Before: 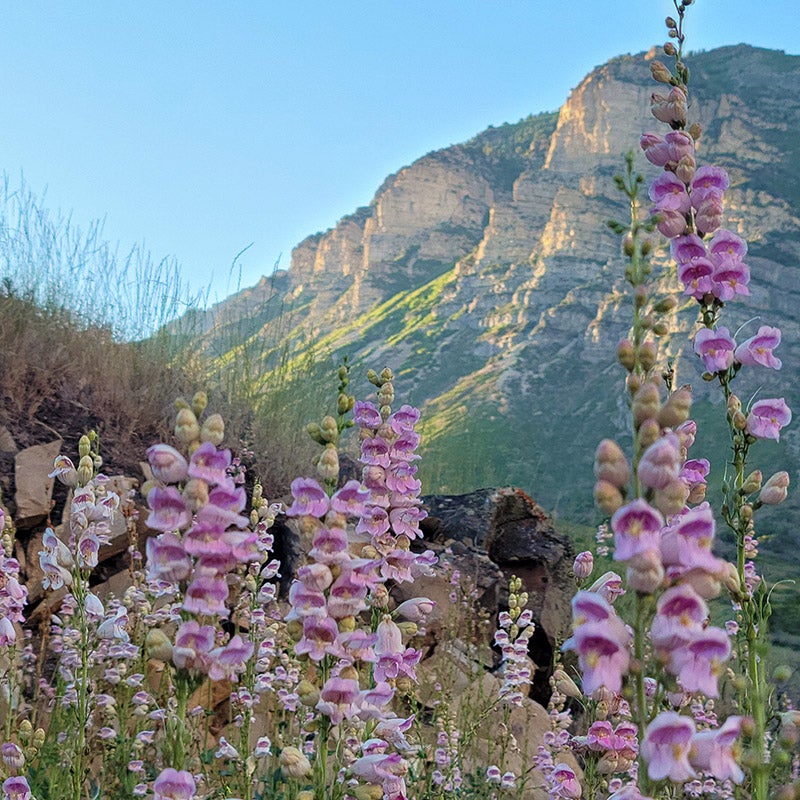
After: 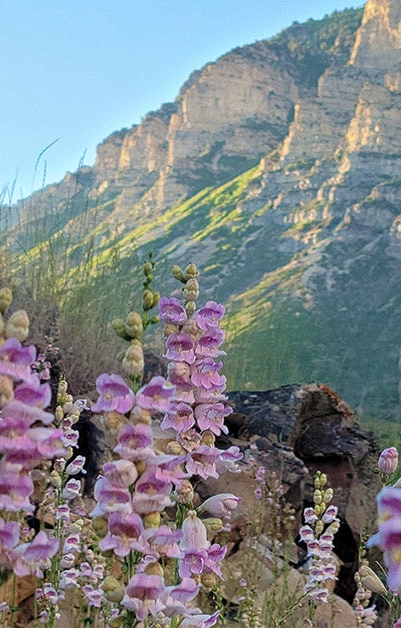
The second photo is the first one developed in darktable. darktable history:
levels: mode automatic, levels [0, 0.492, 0.984]
crop and rotate: angle 0.019°, left 24.383%, top 13.048%, right 25.471%, bottom 8.317%
